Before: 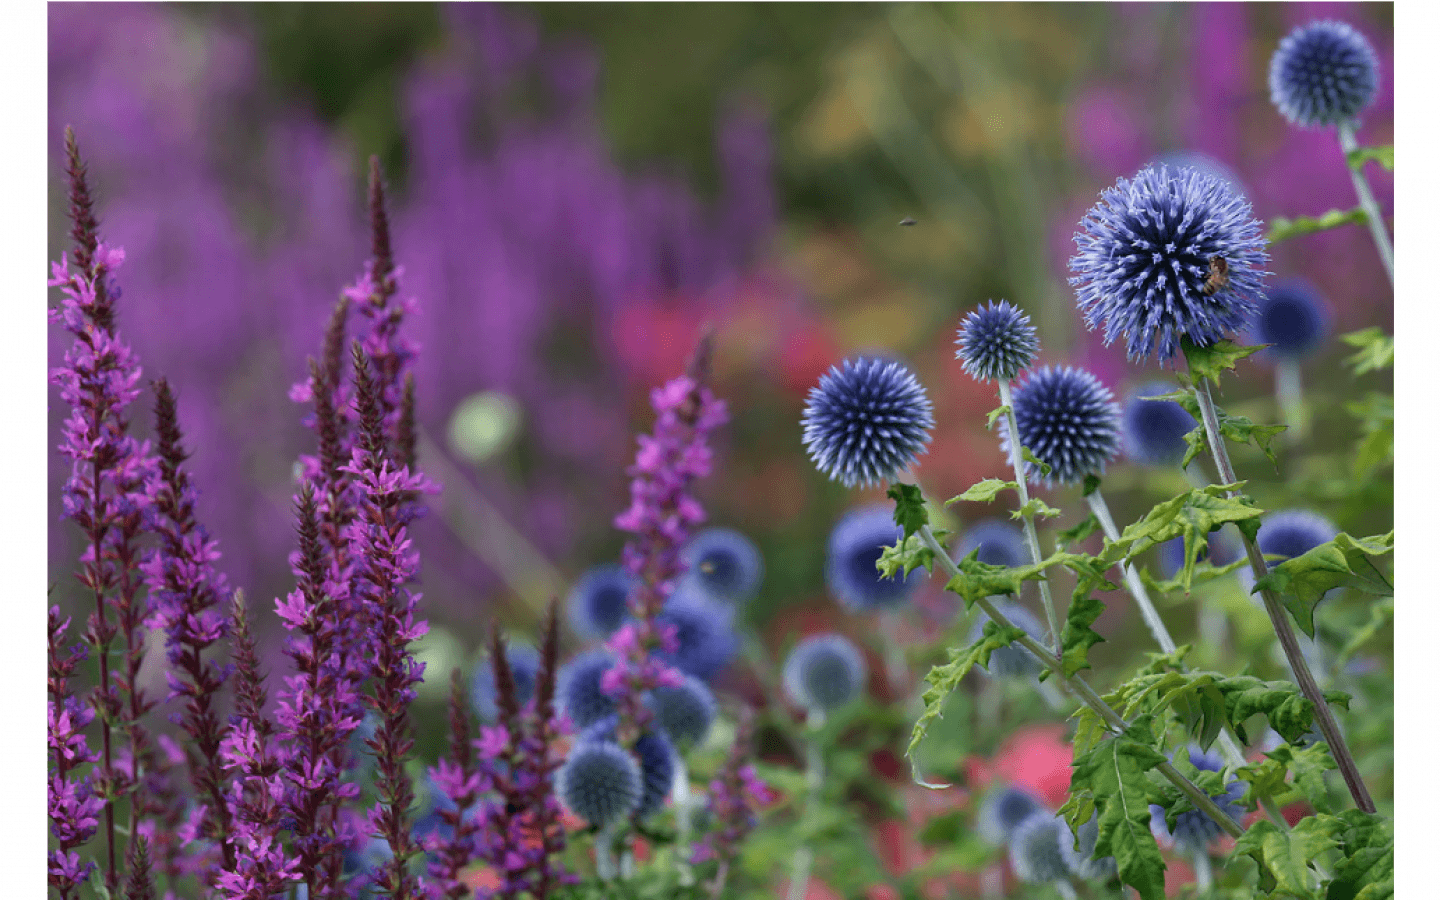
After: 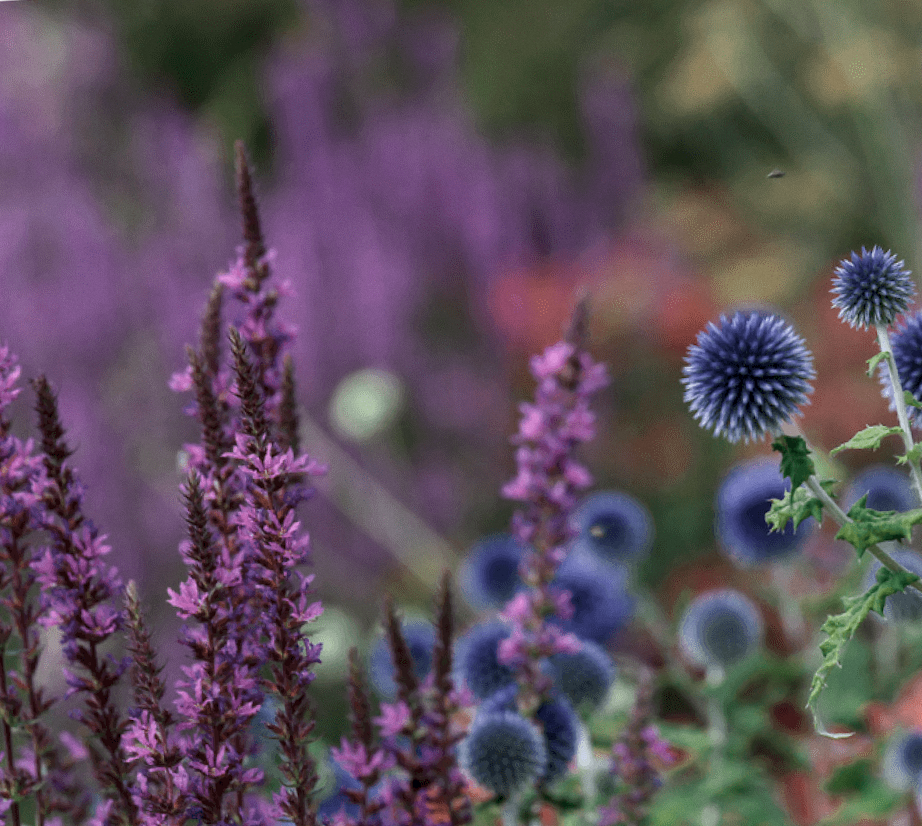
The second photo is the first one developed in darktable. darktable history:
color zones: curves: ch0 [(0, 0.5) (0.125, 0.4) (0.25, 0.5) (0.375, 0.4) (0.5, 0.4) (0.625, 0.35) (0.75, 0.35) (0.875, 0.5)]; ch1 [(0, 0.35) (0.125, 0.45) (0.25, 0.35) (0.375, 0.35) (0.5, 0.35) (0.625, 0.35) (0.75, 0.45) (0.875, 0.35)]; ch2 [(0, 0.6) (0.125, 0.5) (0.25, 0.5) (0.375, 0.6) (0.5, 0.6) (0.625, 0.5) (0.75, 0.5) (0.875, 0.5)]
grain: coarseness 0.09 ISO, strength 10%
rotate and perspective: rotation -3.52°, crop left 0.036, crop right 0.964, crop top 0.081, crop bottom 0.919
crop and rotate: left 6.617%, right 26.717%
local contrast: highlights 55%, shadows 52%, detail 130%, midtone range 0.452
